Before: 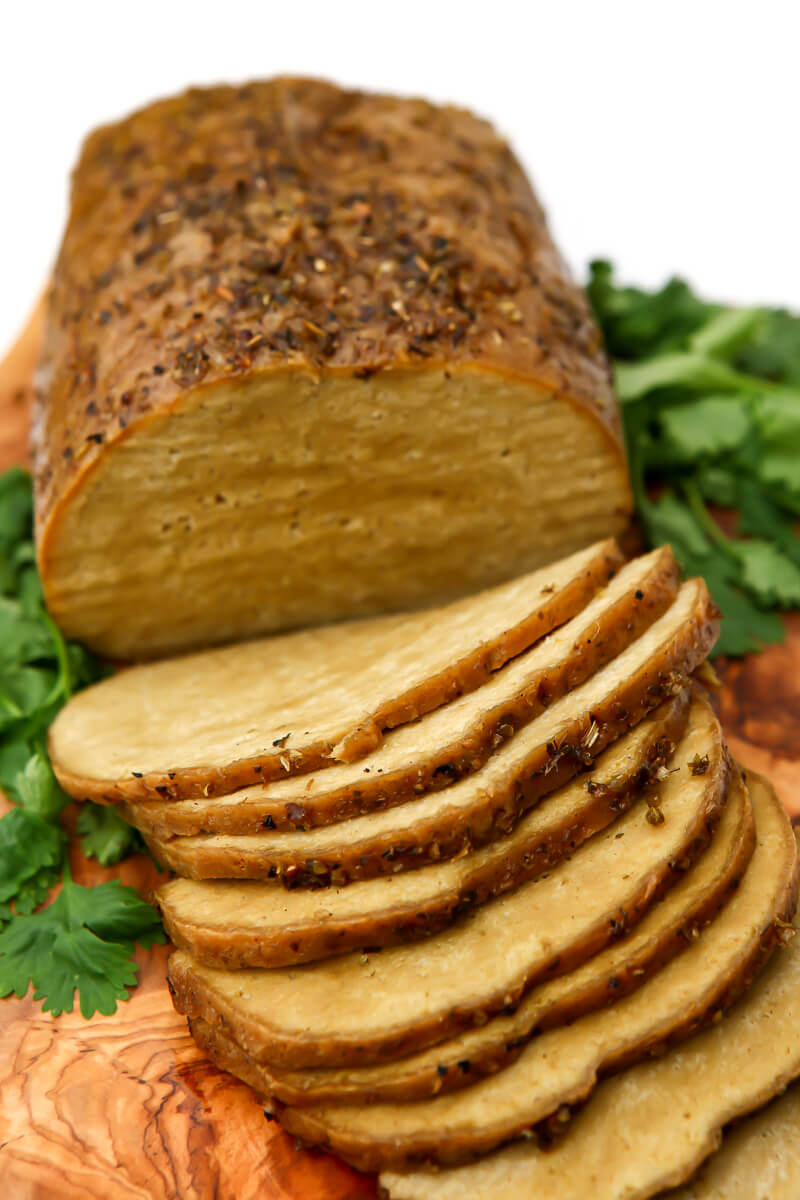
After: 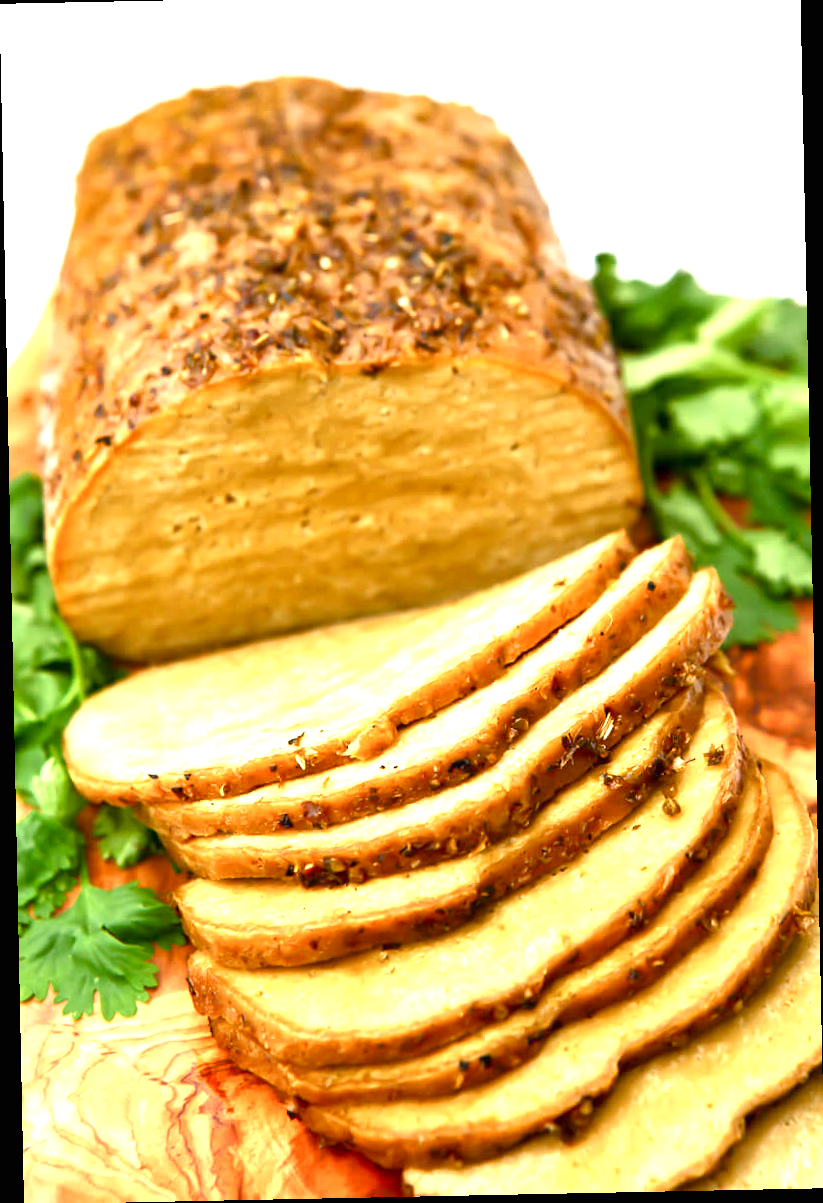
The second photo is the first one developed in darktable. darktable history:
crop: top 1.049%, right 0.001%
exposure: black level correction 0, exposure 1.5 EV, compensate exposure bias true, compensate highlight preservation false
color balance rgb: perceptual saturation grading › global saturation 20%, perceptual saturation grading › highlights -25%, perceptual saturation grading › shadows 25%
rotate and perspective: rotation -1.17°, automatic cropping off
